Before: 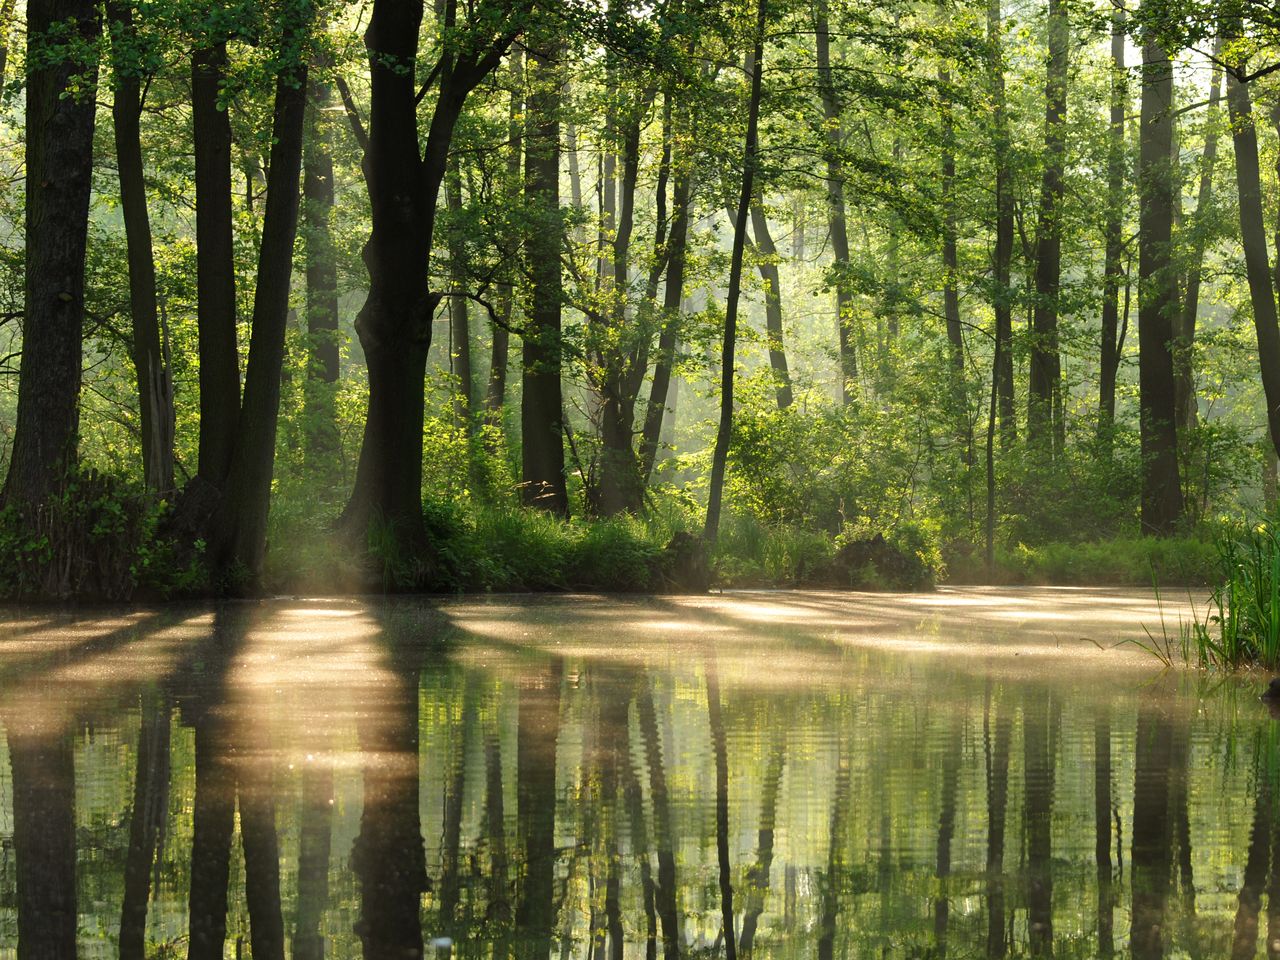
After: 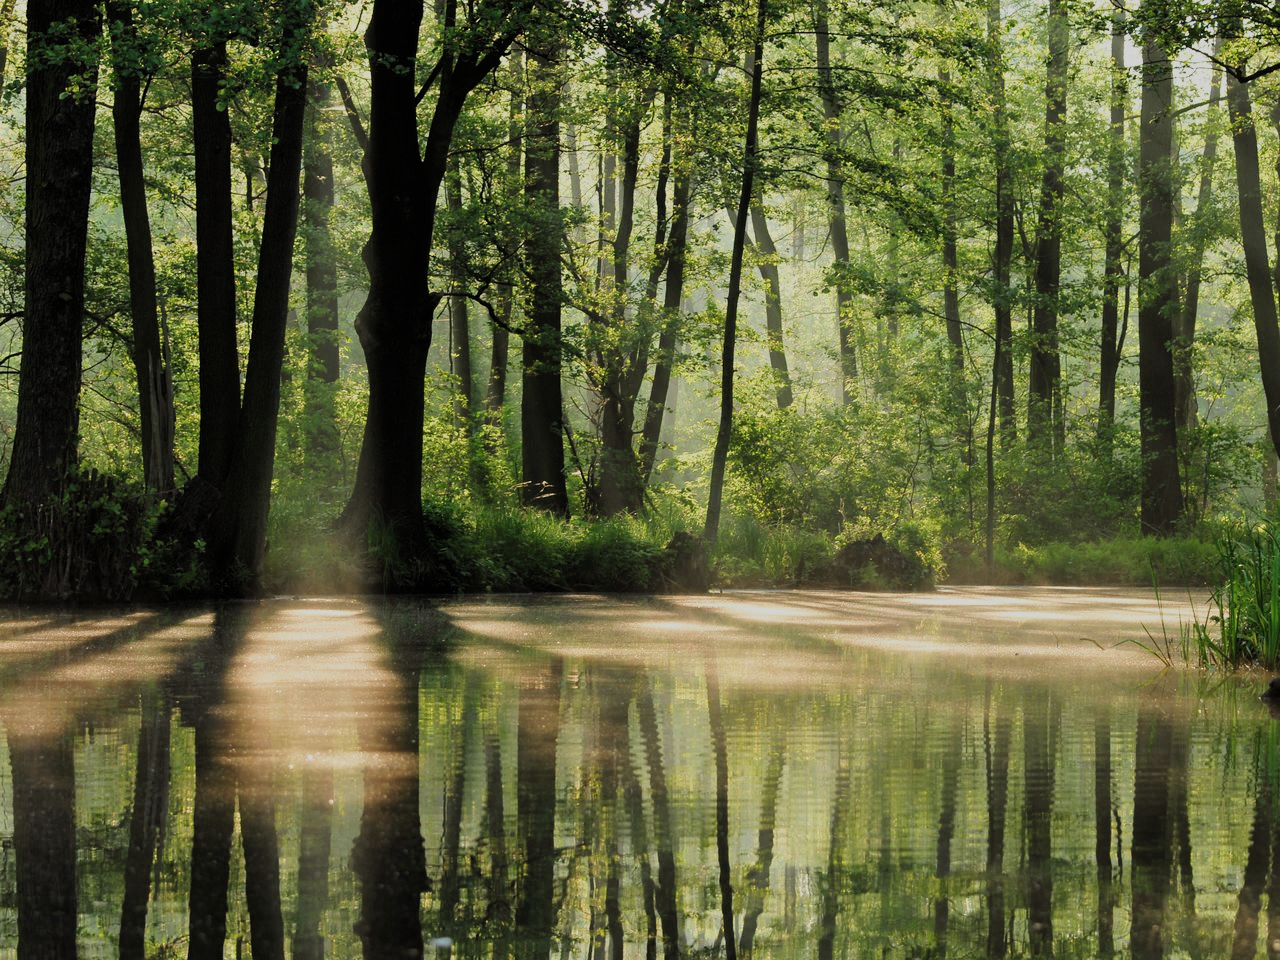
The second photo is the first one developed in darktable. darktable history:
filmic rgb: black relative exposure -7.65 EV, white relative exposure 4.56 EV, hardness 3.61, contrast 0.985, color science v4 (2020)
